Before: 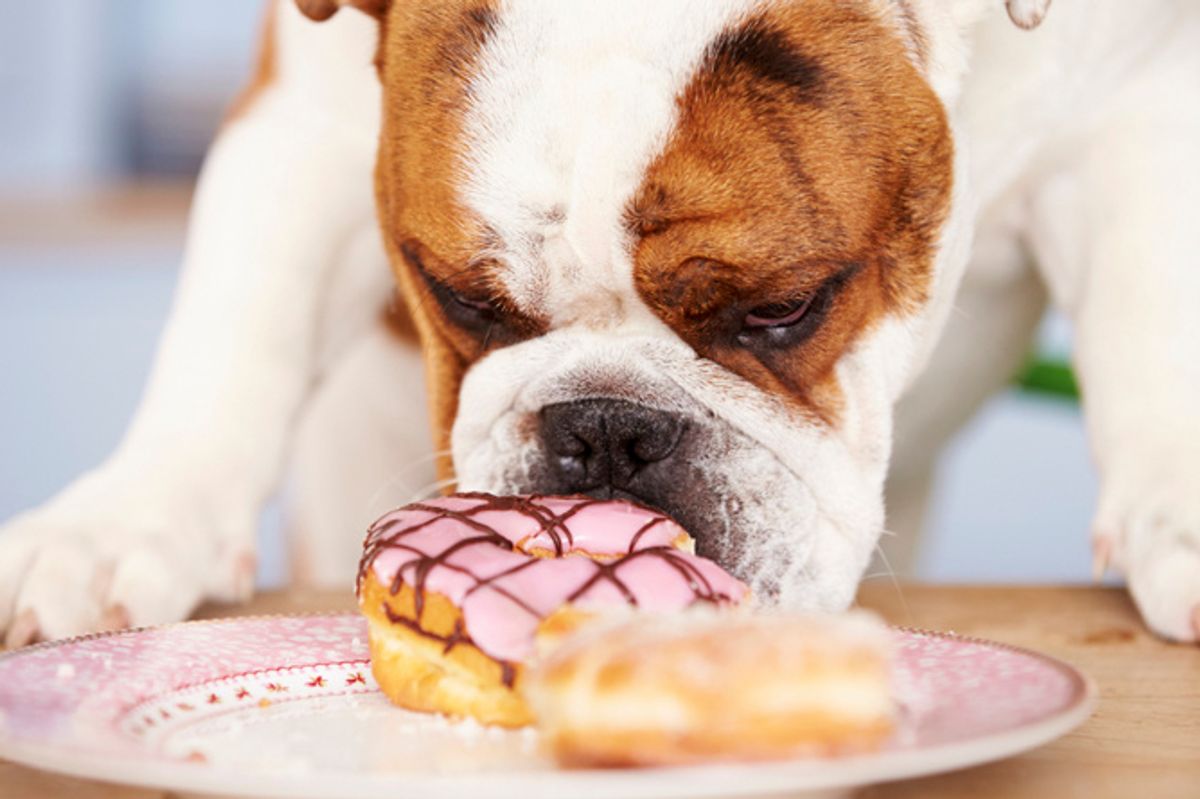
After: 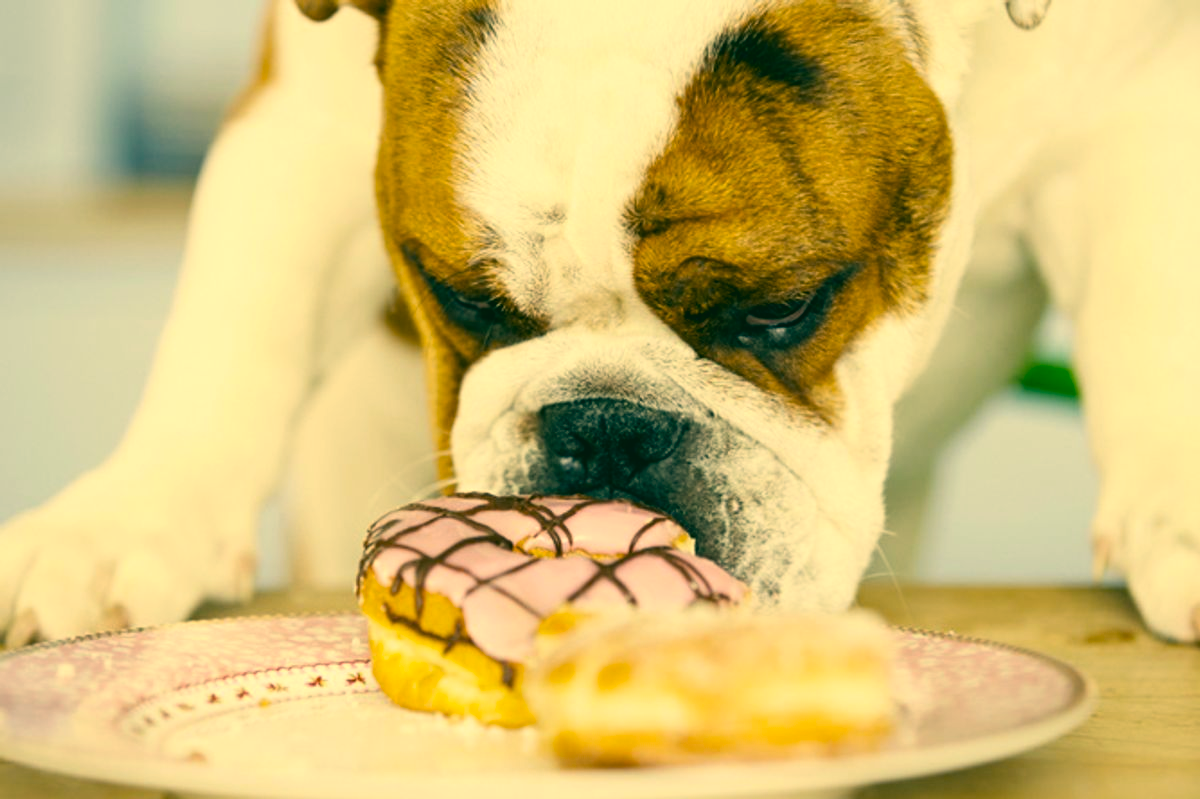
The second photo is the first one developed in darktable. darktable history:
color balance rgb: highlights gain › chroma 1.052%, highlights gain › hue 68.94°, perceptual saturation grading › global saturation 25.251%, global vibrance 9.394%
contrast brightness saturation: contrast 0.109, saturation -0.168
color correction: highlights a* 2.2, highlights b* 33.83, shadows a* -37.34, shadows b* -5.98
